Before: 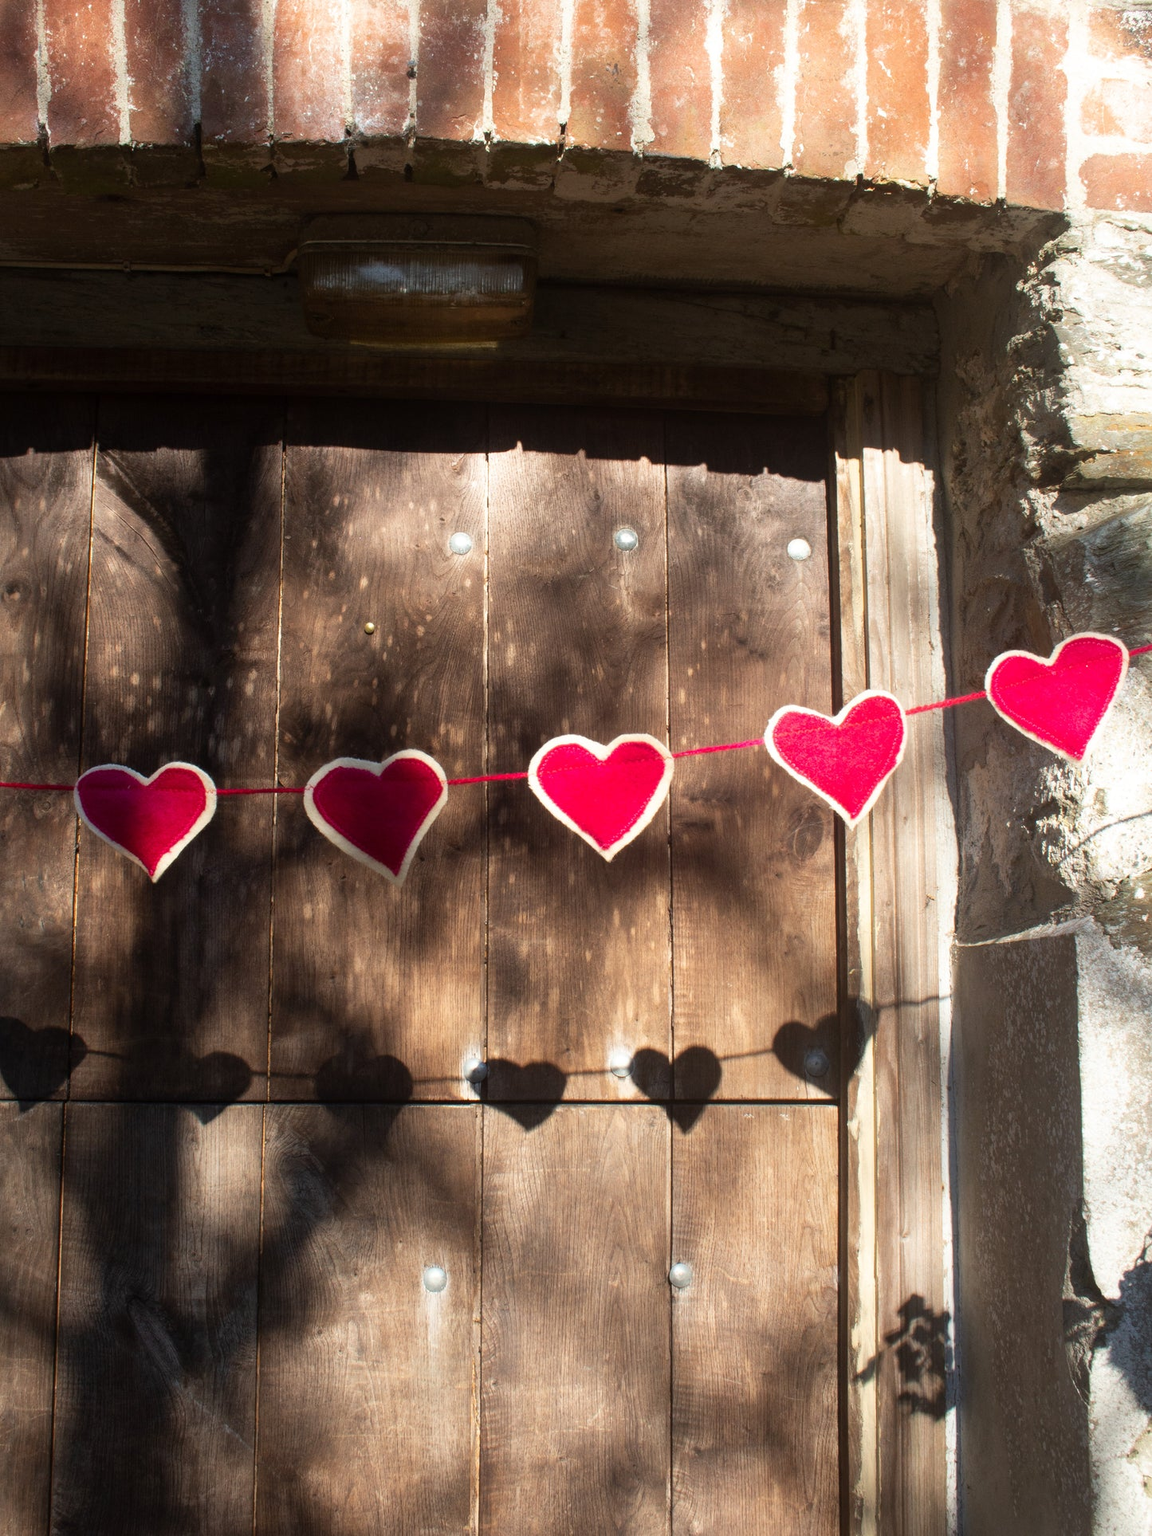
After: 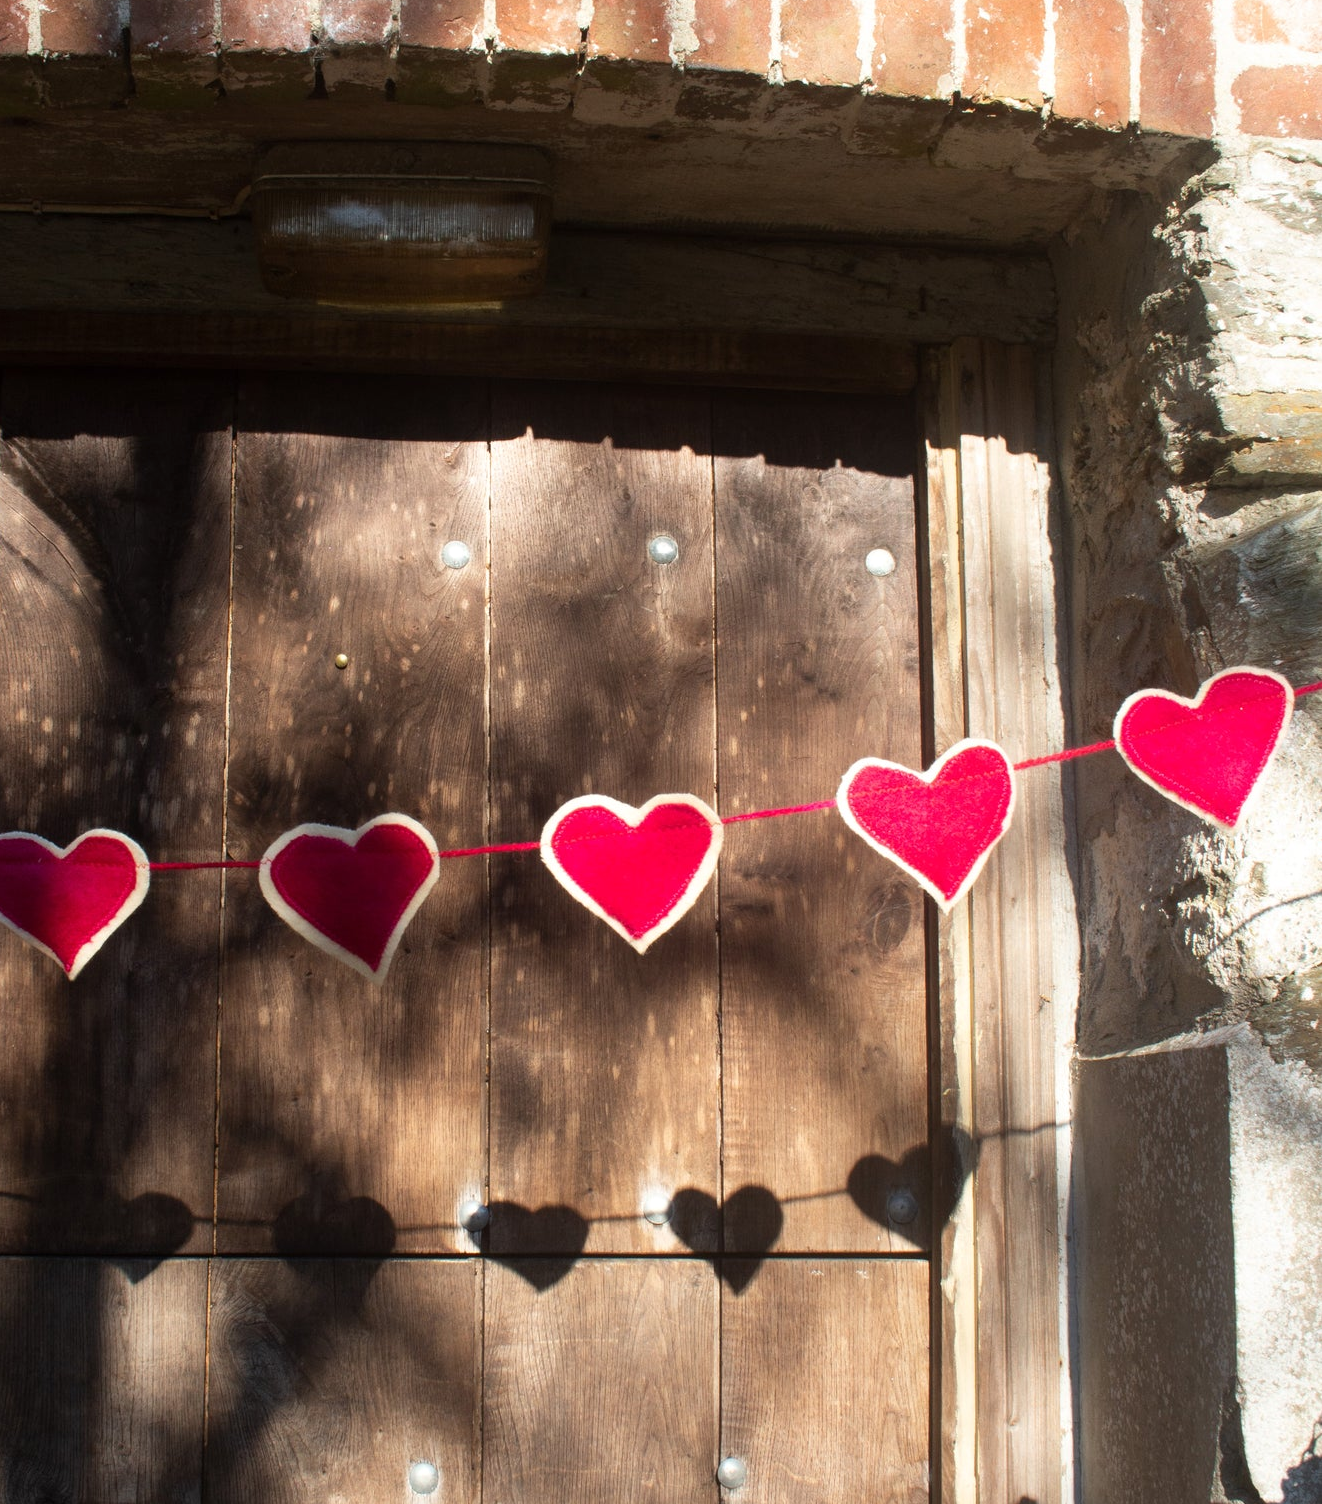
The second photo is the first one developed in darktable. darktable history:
tone equalizer: on, module defaults
crop: left 8.466%, top 6.614%, bottom 15.337%
